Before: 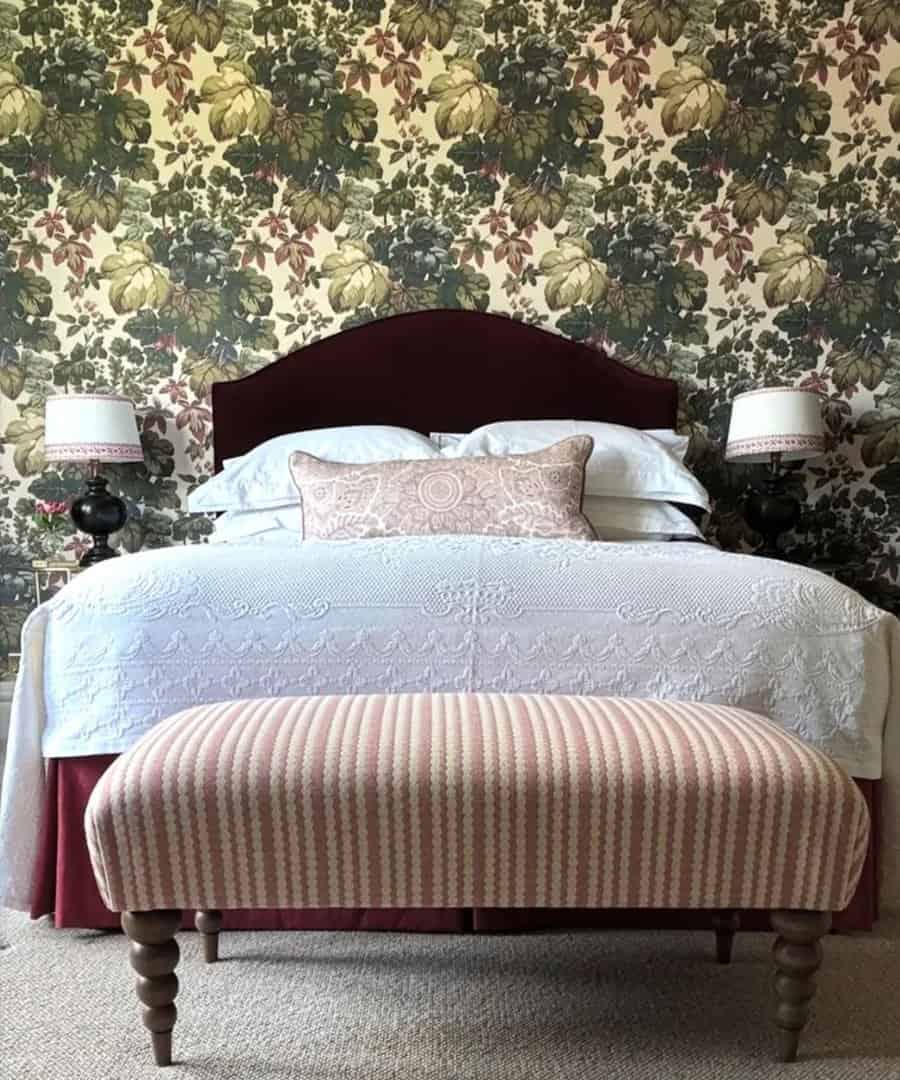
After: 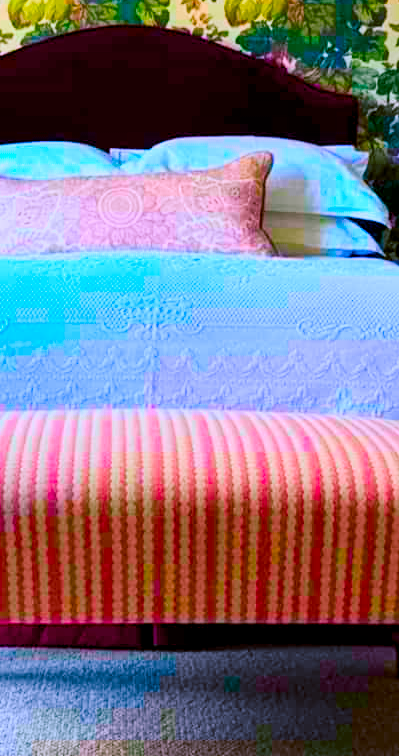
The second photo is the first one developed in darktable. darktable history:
color correction: highlights b* 0.005, saturation 2.14
crop: left 35.556%, top 26.36%, right 20.079%, bottom 3.41%
color calibration: gray › normalize channels true, illuminant as shot in camera, x 0.358, y 0.373, temperature 4628.91 K, gamut compression 0.025
color balance rgb: shadows lift › chroma 5.684%, shadows lift › hue 239.91°, global offset › luminance -0.274%, global offset › hue 259.97°, linear chroma grading › global chroma 40.597%, perceptual saturation grading › global saturation 40.688%, perceptual saturation grading › highlights -25.235%, perceptual saturation grading › mid-tones 35.104%, perceptual saturation grading › shadows 34.974%, global vibrance 50.022%
tone curve: curves: ch0 [(0, 0) (0.091, 0.066) (0.184, 0.16) (0.491, 0.519) (0.748, 0.765) (1, 0.919)]; ch1 [(0, 0) (0.179, 0.173) (0.322, 0.32) (0.424, 0.424) (0.502, 0.504) (0.56, 0.575) (0.631, 0.675) (0.777, 0.806) (1, 1)]; ch2 [(0, 0) (0.434, 0.447) (0.497, 0.498) (0.539, 0.566) (0.676, 0.691) (1, 1)], color space Lab, linked channels, preserve colors none
